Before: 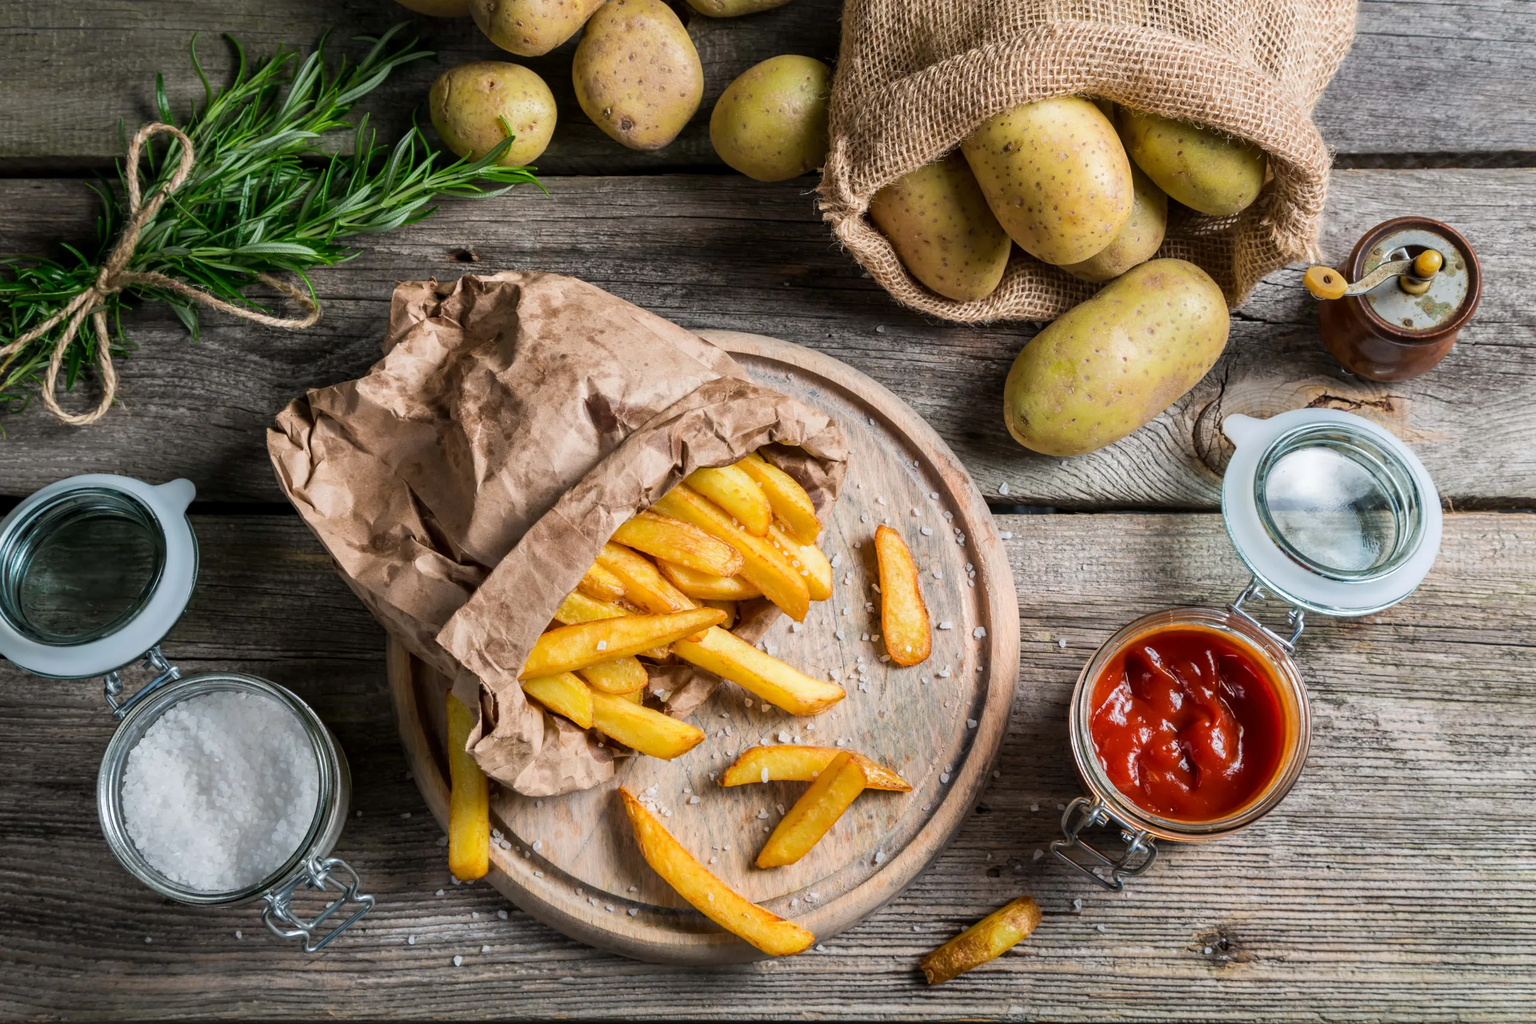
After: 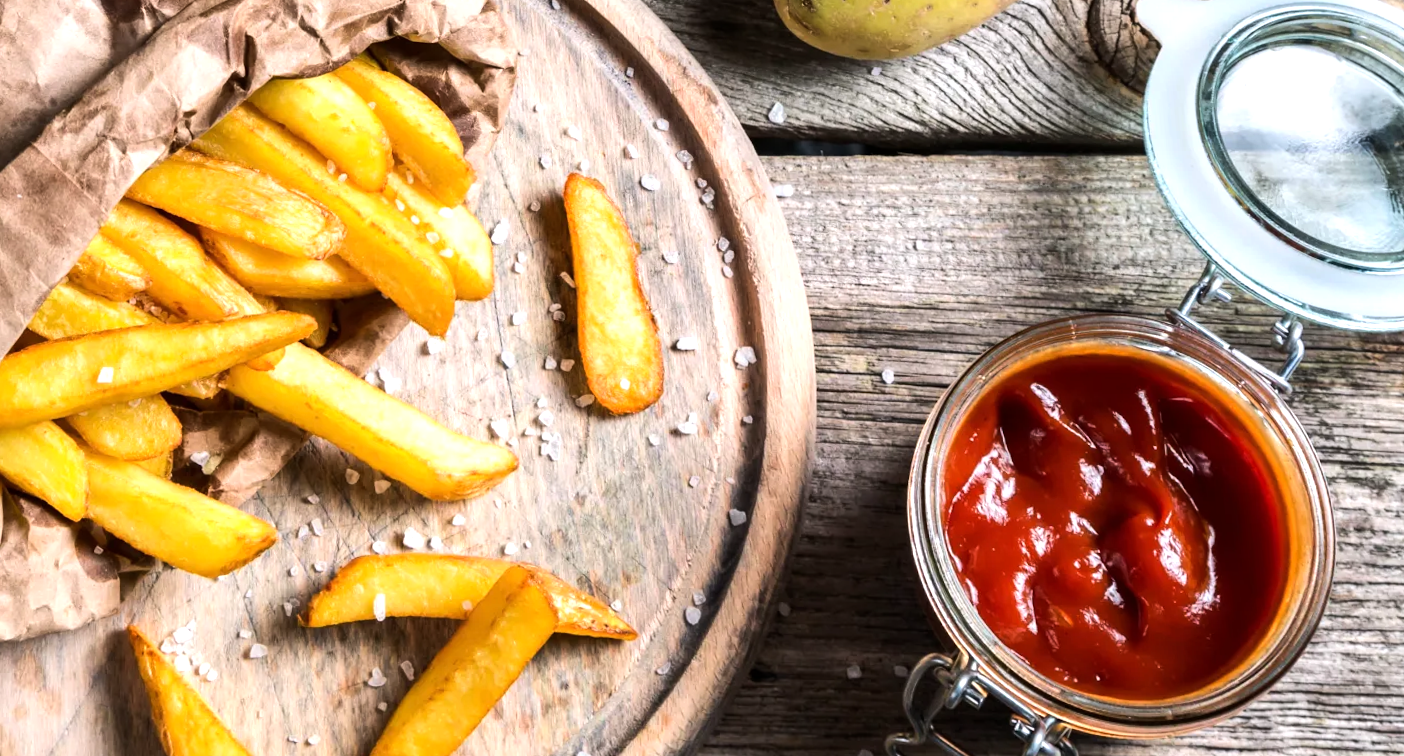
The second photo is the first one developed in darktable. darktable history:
white balance: red 1.004, blue 1.024
rotate and perspective: rotation 0.128°, lens shift (vertical) -0.181, lens shift (horizontal) -0.044, shear 0.001, automatic cropping off
crop: left 35.03%, top 36.625%, right 14.663%, bottom 20.057%
tone equalizer: -8 EV -0.75 EV, -7 EV -0.7 EV, -6 EV -0.6 EV, -5 EV -0.4 EV, -3 EV 0.4 EV, -2 EV 0.6 EV, -1 EV 0.7 EV, +0 EV 0.75 EV, edges refinement/feathering 500, mask exposure compensation -1.57 EV, preserve details no
